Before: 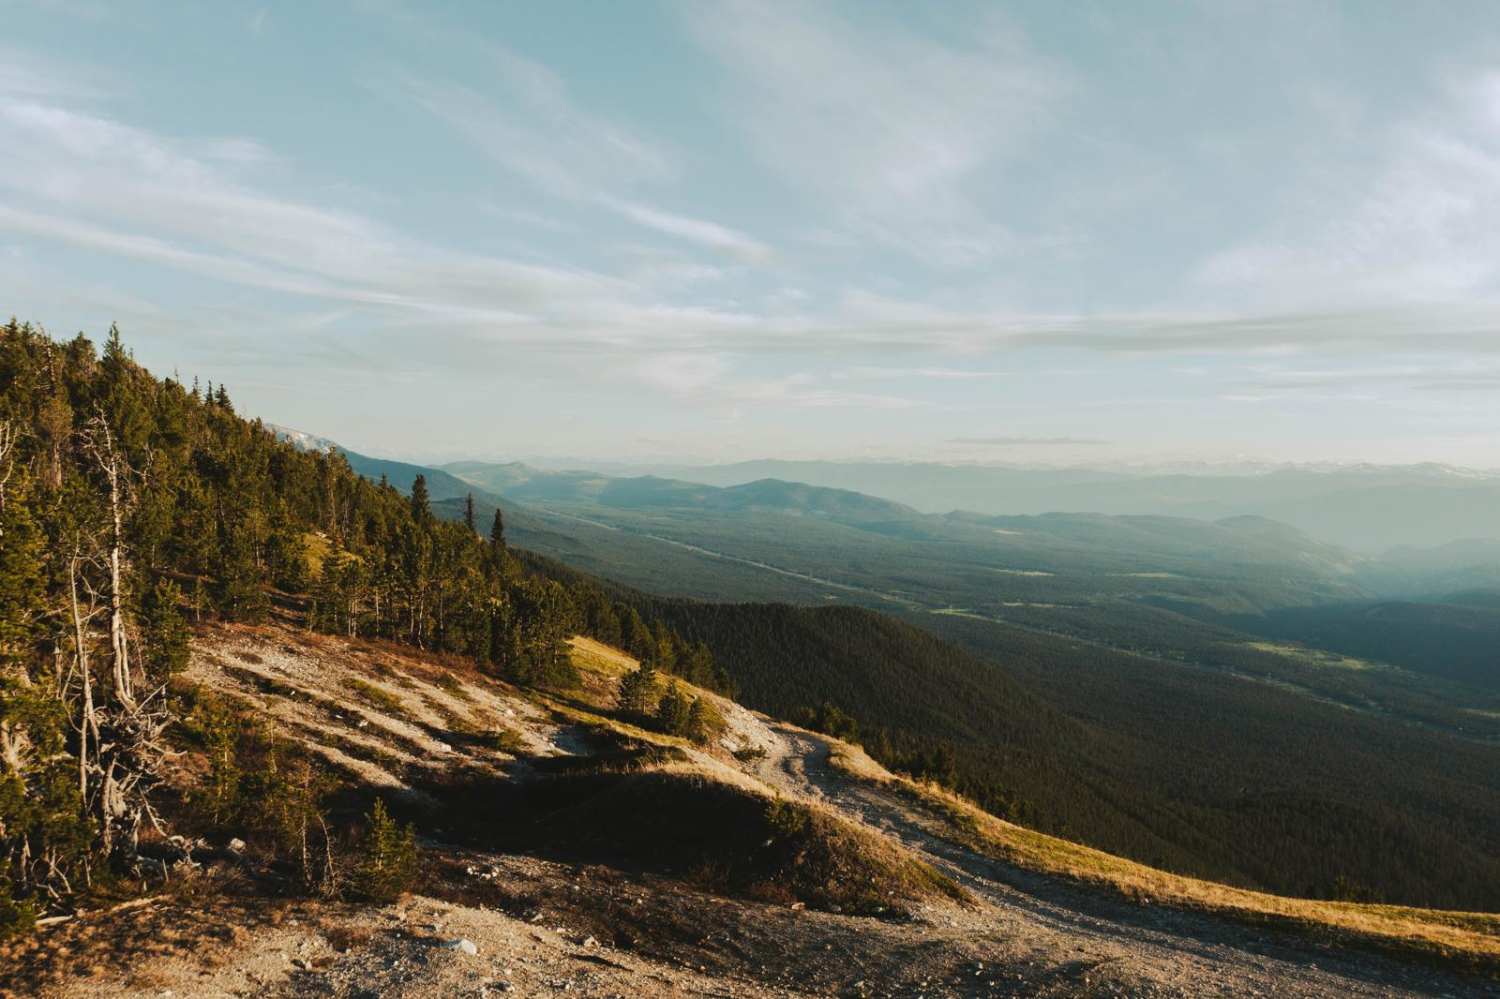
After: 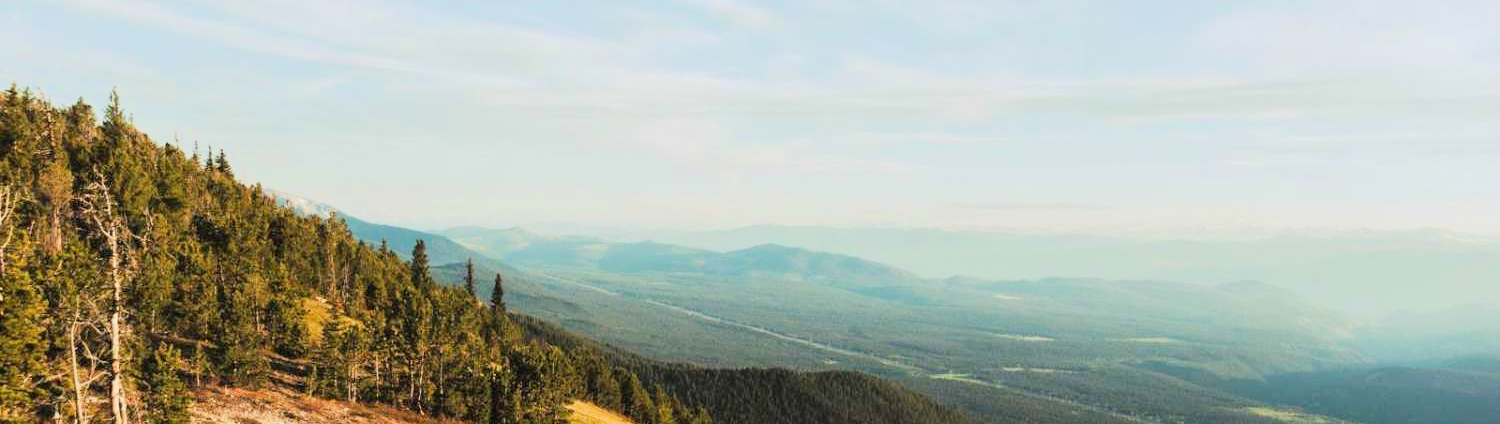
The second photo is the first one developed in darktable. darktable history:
exposure: black level correction 0.001, exposure 1.398 EV, compensate highlight preservation false
crop and rotate: top 23.575%, bottom 33.943%
filmic rgb: black relative exposure -7.16 EV, white relative exposure 5.34 EV, hardness 3.03, color science v6 (2022)
